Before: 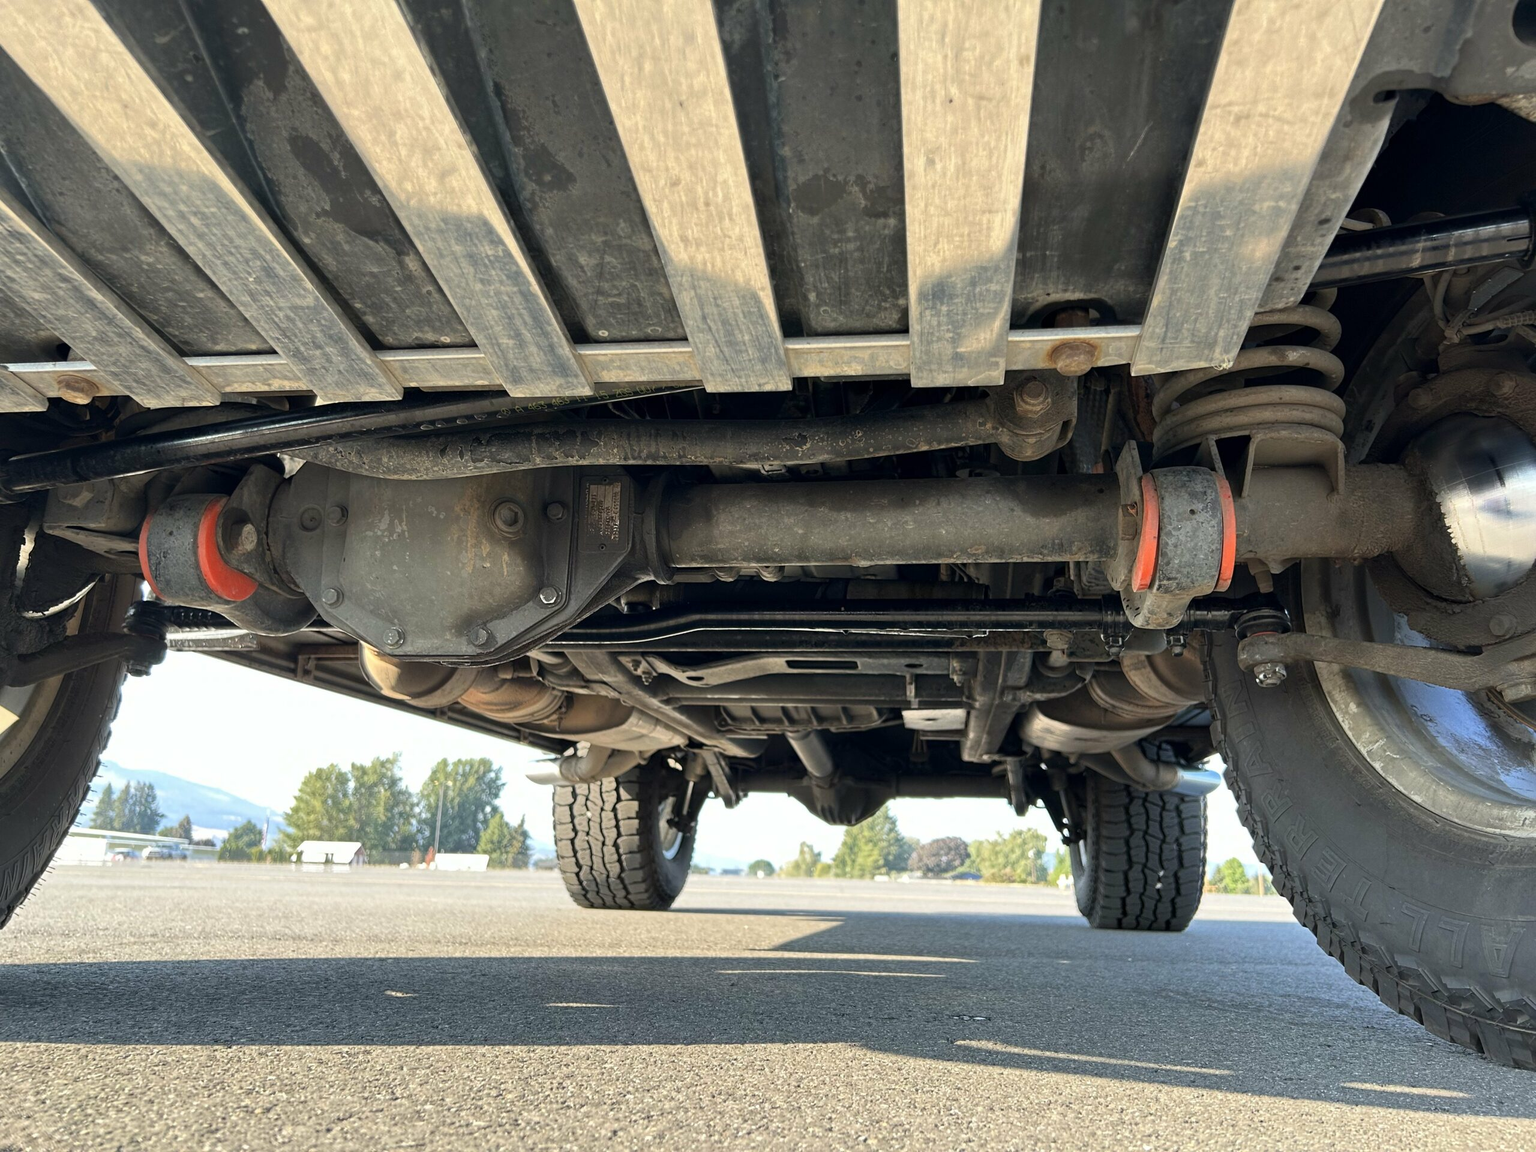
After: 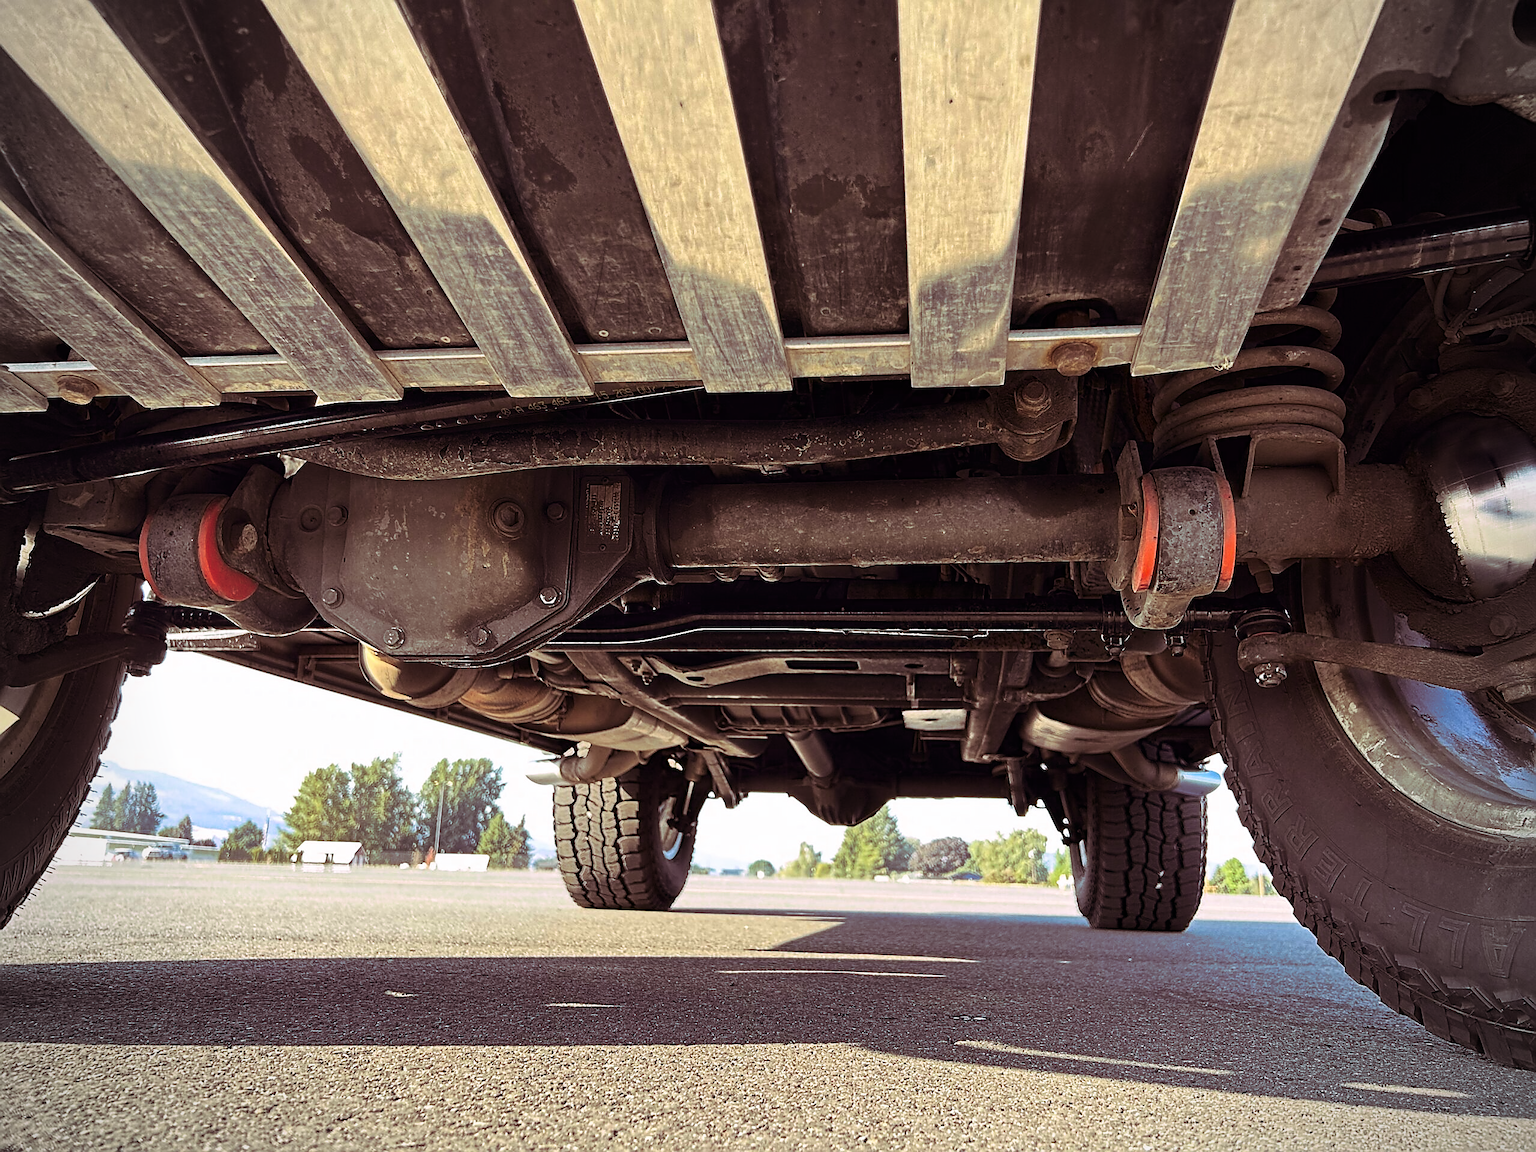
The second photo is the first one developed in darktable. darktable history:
contrast brightness saturation: contrast 0.12, brightness -0.12, saturation 0.2
sharpen: radius 1.4, amount 1.25, threshold 0.7
split-toning: highlights › hue 298.8°, highlights › saturation 0.73, compress 41.76%
vignetting: on, module defaults
